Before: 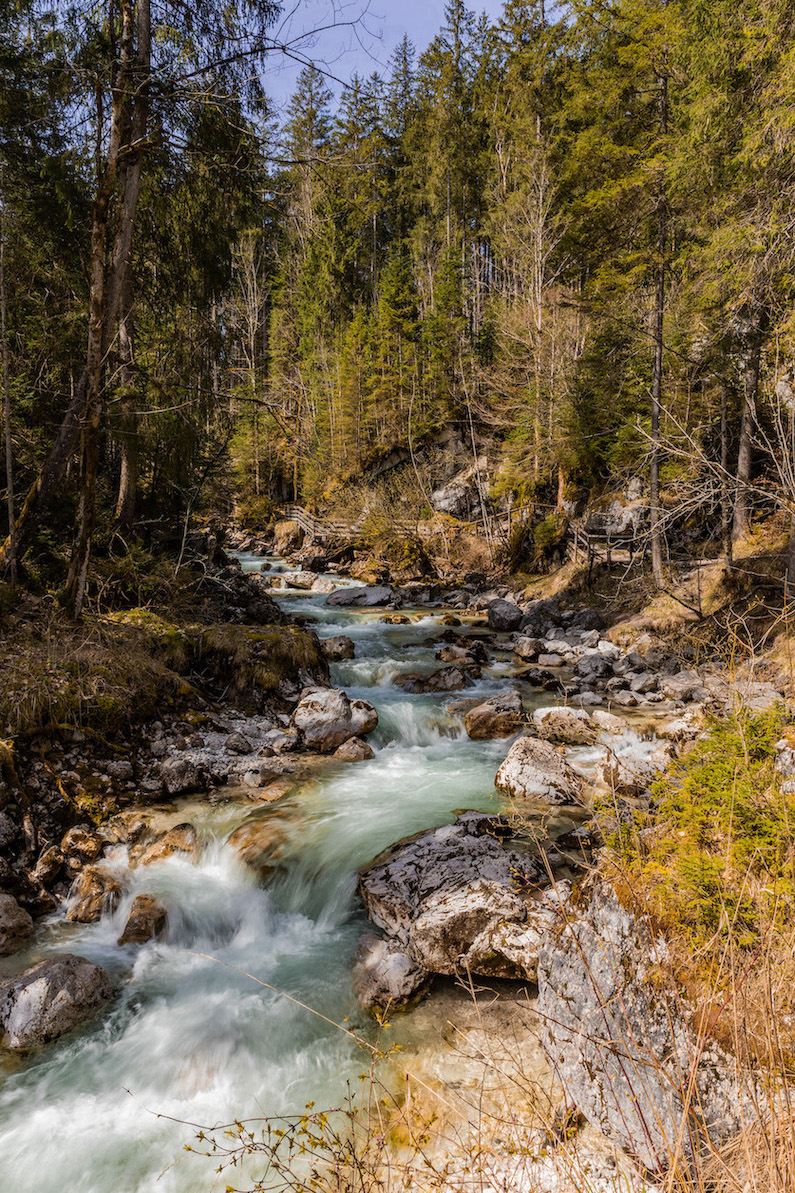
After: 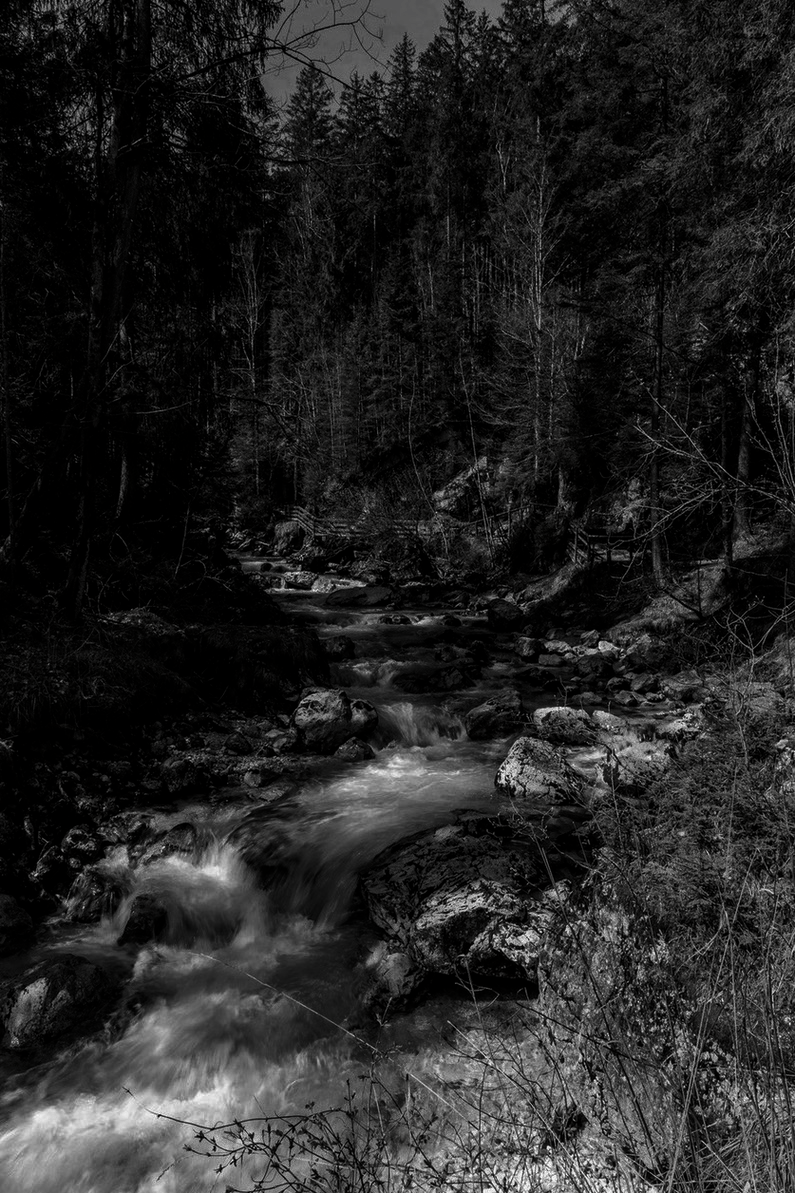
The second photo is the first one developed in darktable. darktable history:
contrast brightness saturation: contrast 0.025, brightness -0.984, saturation -0.992
